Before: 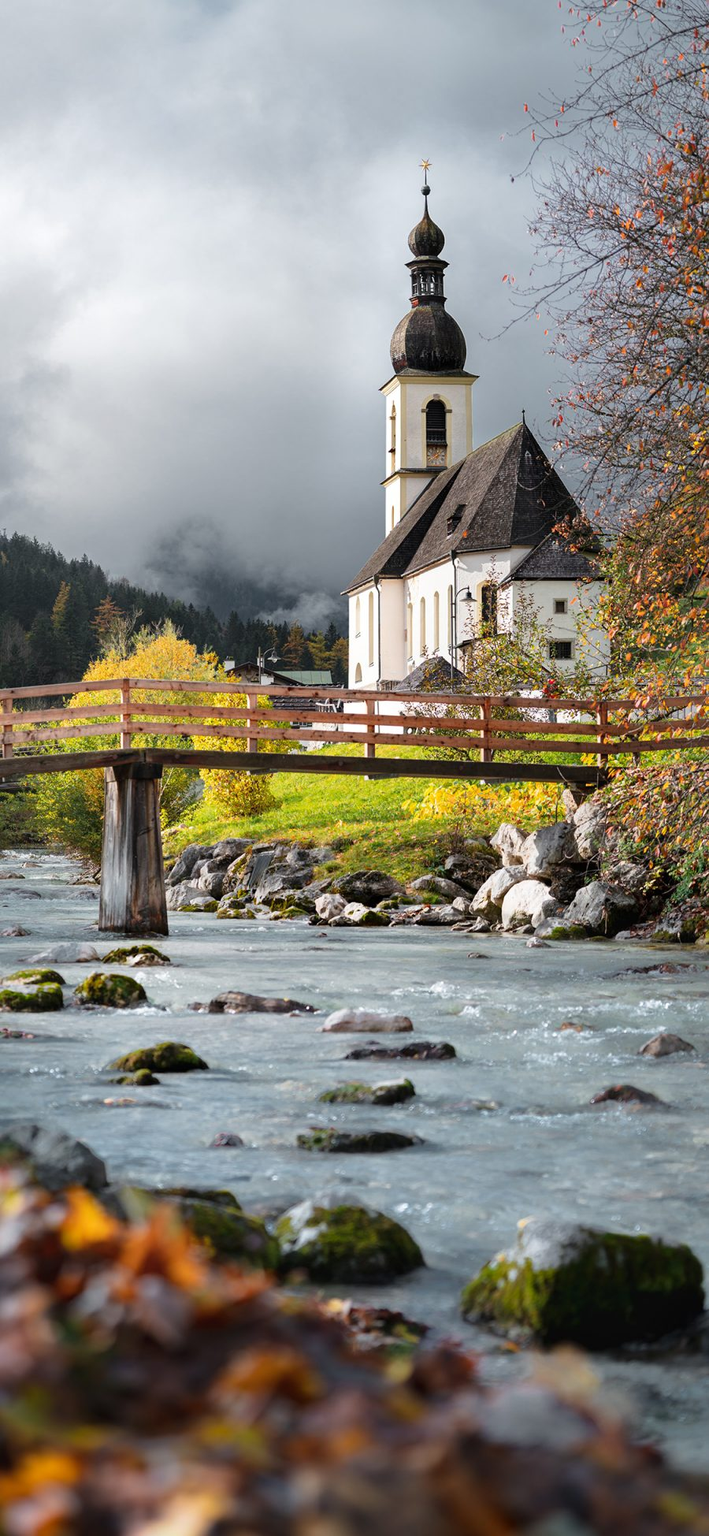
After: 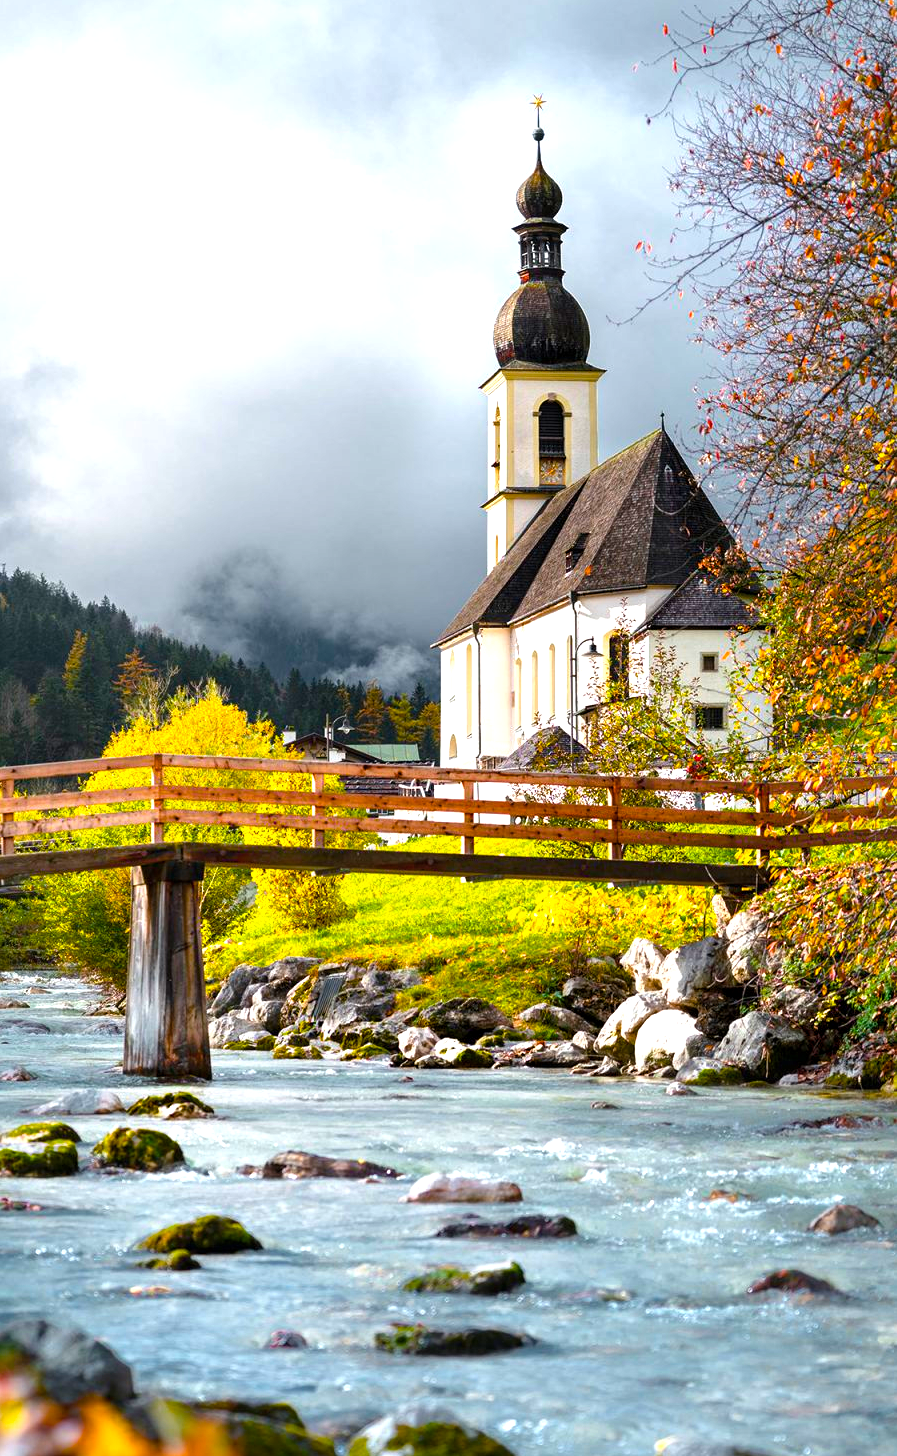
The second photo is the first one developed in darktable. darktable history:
shadows and highlights: radius 113.51, shadows 51.46, white point adjustment 9.04, highlights -3.36, soften with gaussian
color balance rgb: perceptual saturation grading › global saturation 36.619%, perceptual saturation grading › shadows 35.789%, perceptual brilliance grading › global brilliance 1.413%, perceptual brilliance grading › highlights 7.714%, perceptual brilliance grading › shadows -3.71%, global vibrance 41.08%
crop: left 0.241%, top 5.496%, bottom 19.776%
local contrast: highlights 101%, shadows 99%, detail 120%, midtone range 0.2
